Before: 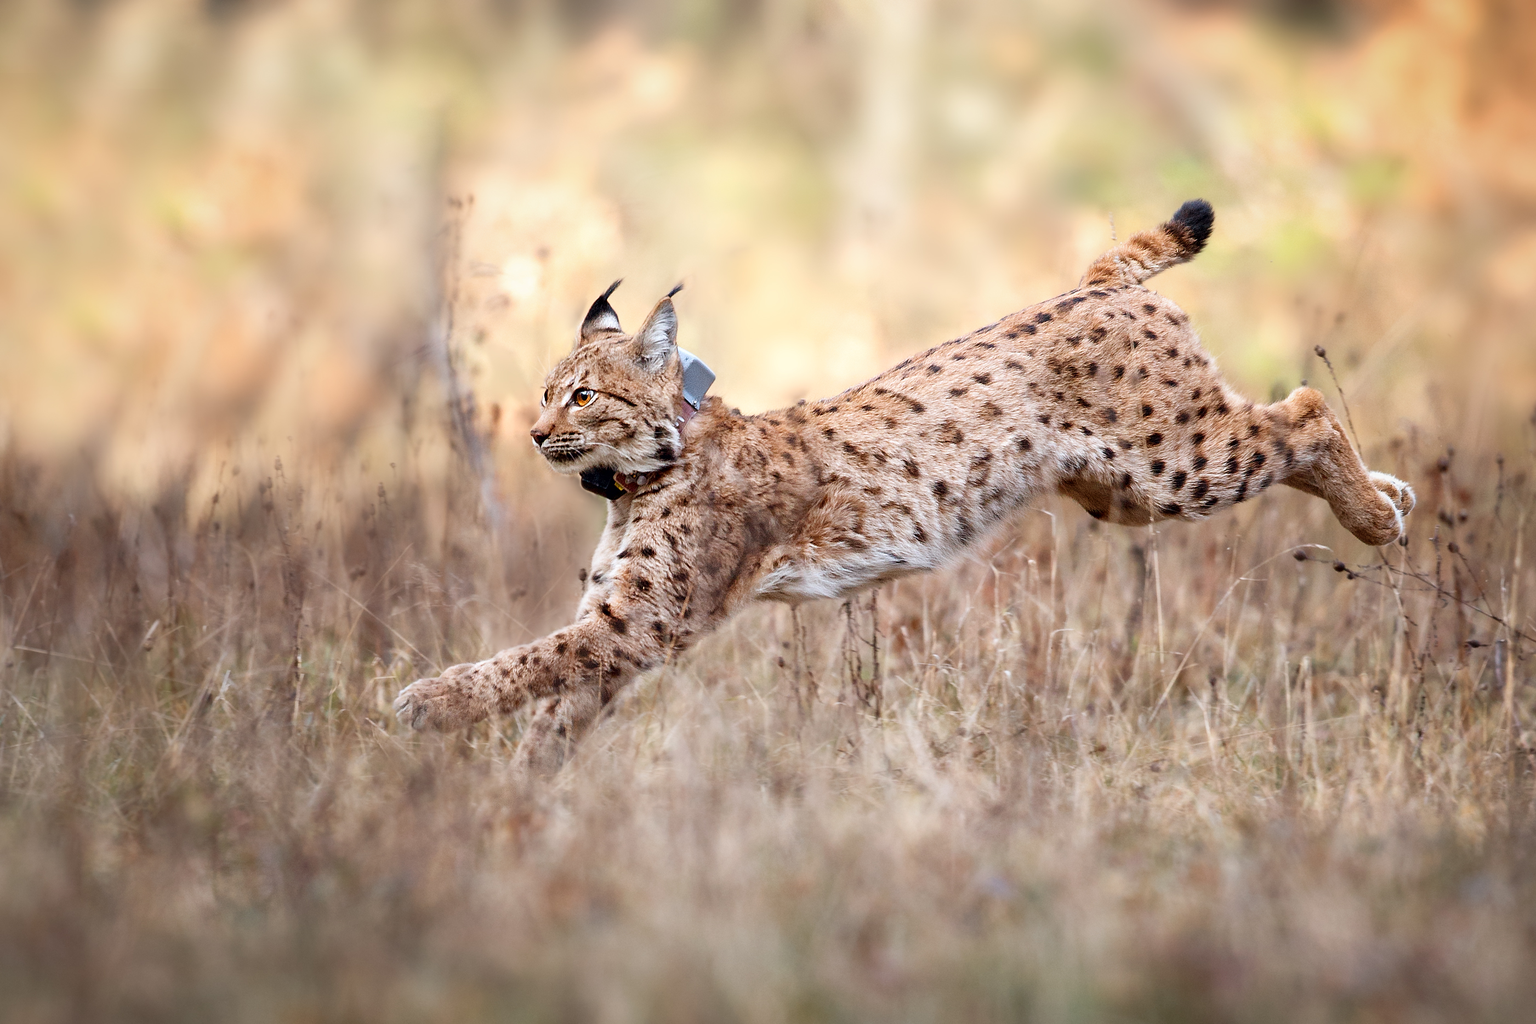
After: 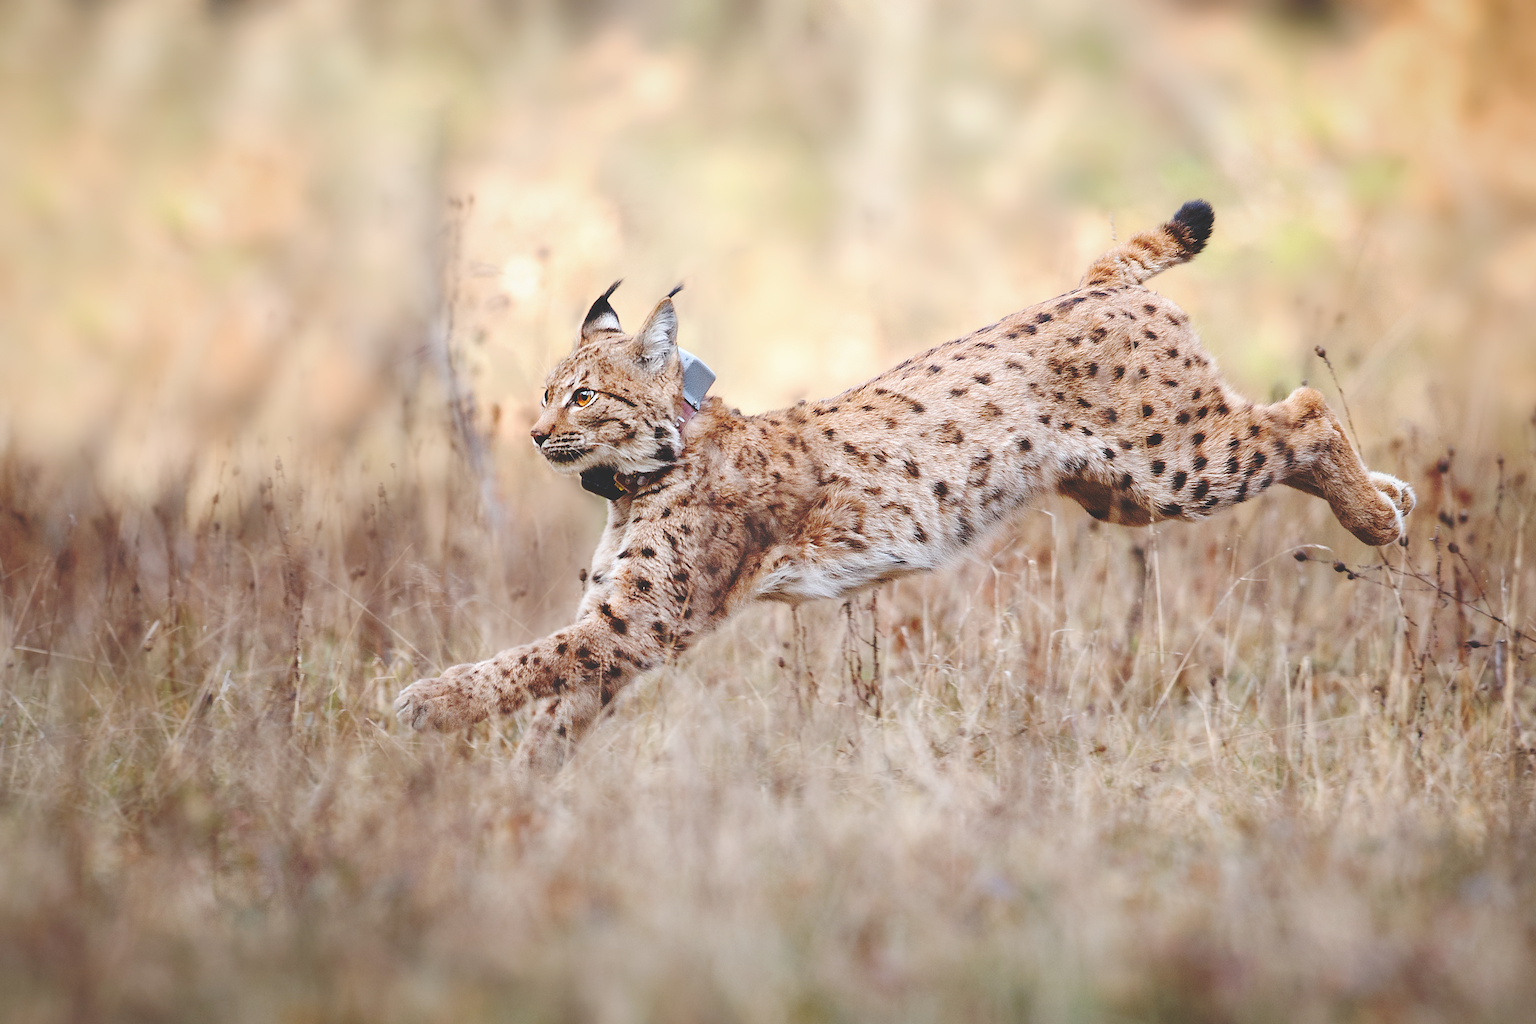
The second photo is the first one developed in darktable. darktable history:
base curve: curves: ch0 [(0, 0.024) (0.055, 0.065) (0.121, 0.166) (0.236, 0.319) (0.693, 0.726) (1, 1)], preserve colors none
exposure: exposure -0.048 EV, compensate highlight preservation false
